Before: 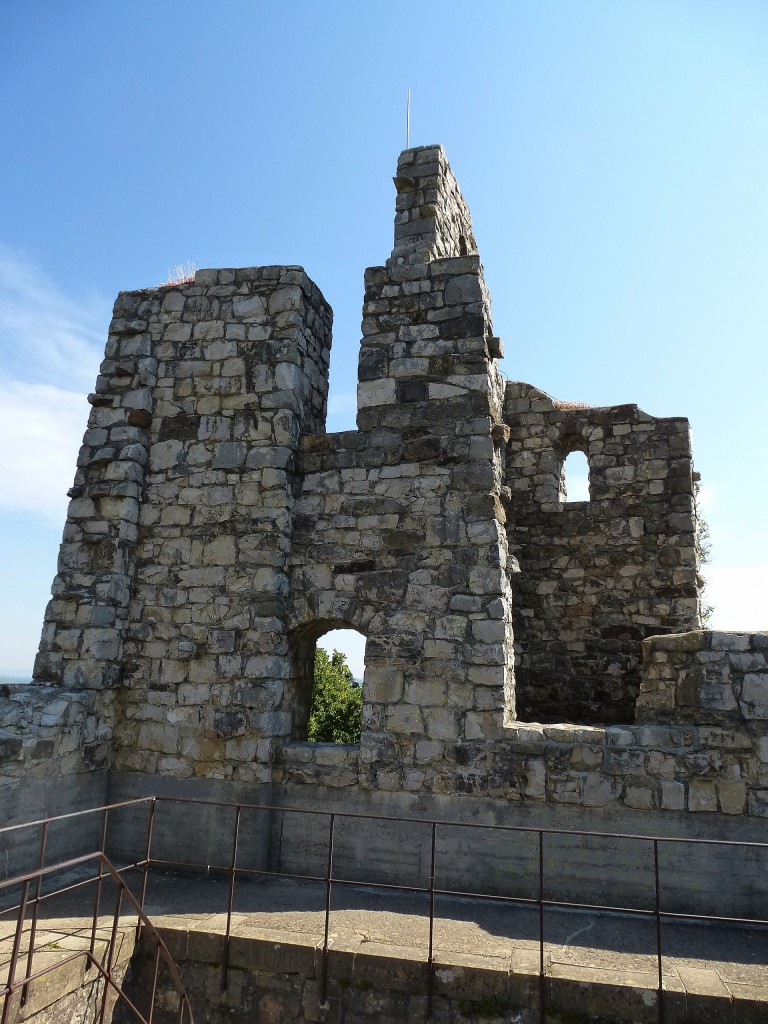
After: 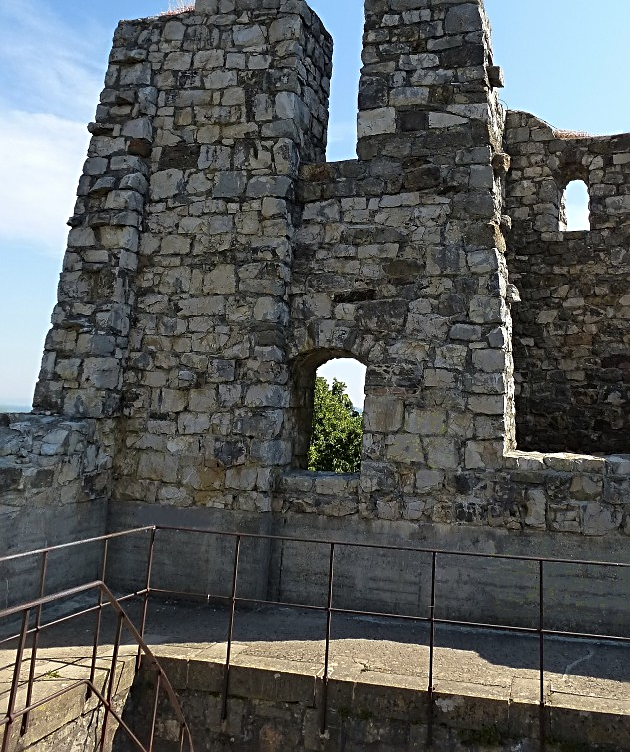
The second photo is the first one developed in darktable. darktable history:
crop: top 26.531%, right 17.959%
sharpen: radius 2.767
